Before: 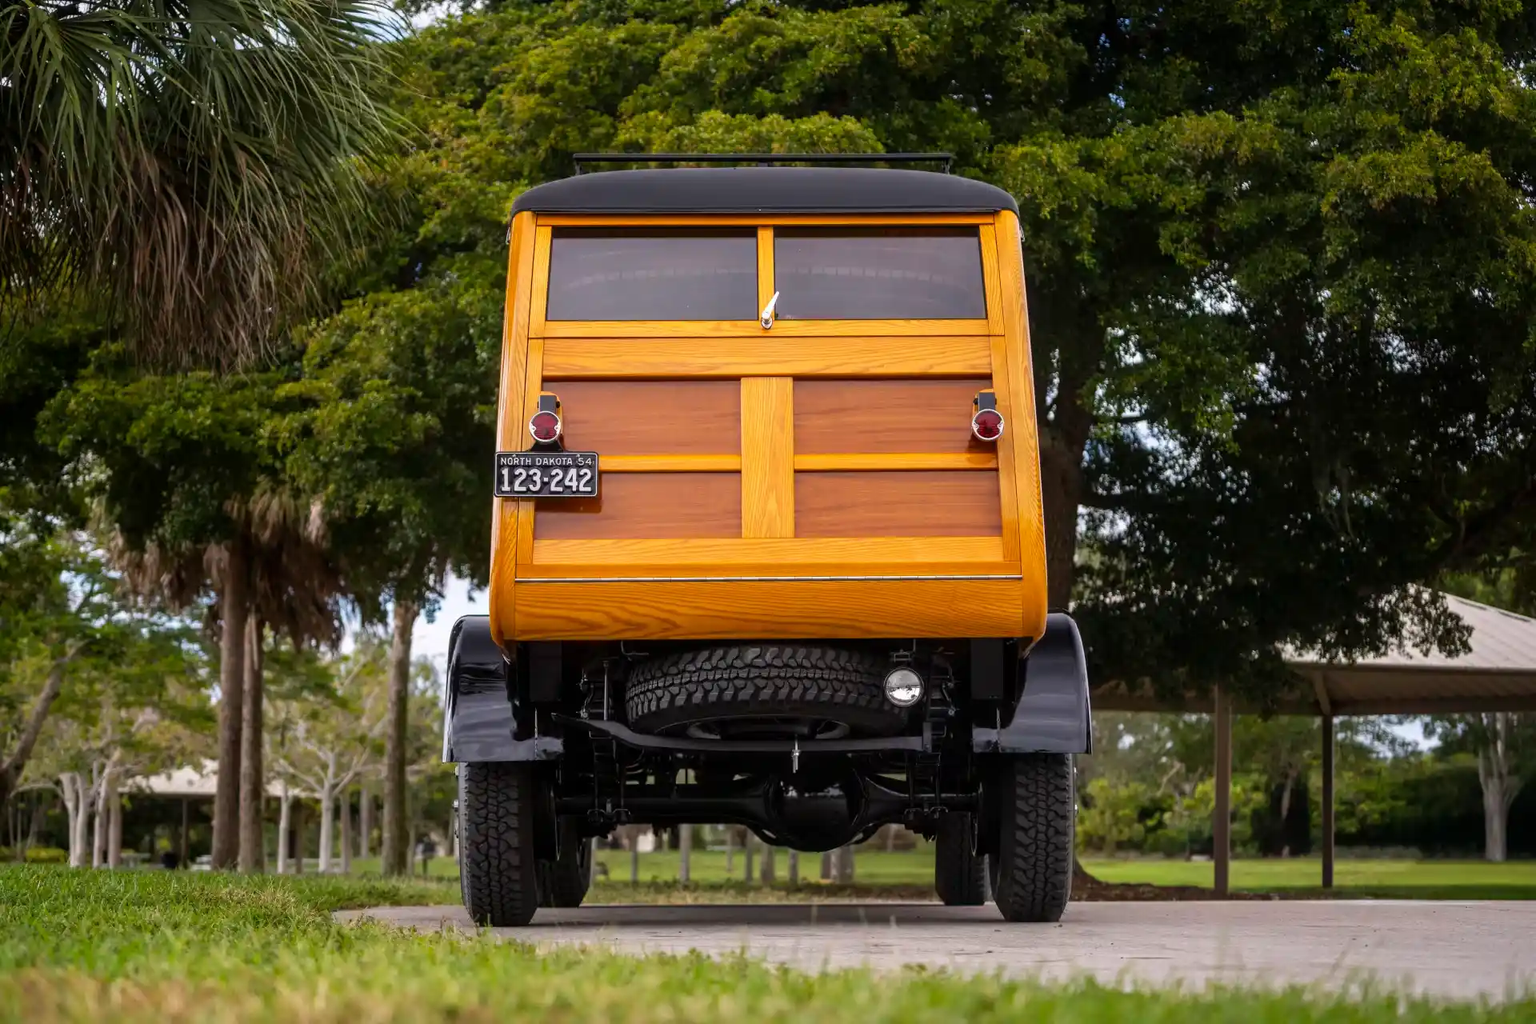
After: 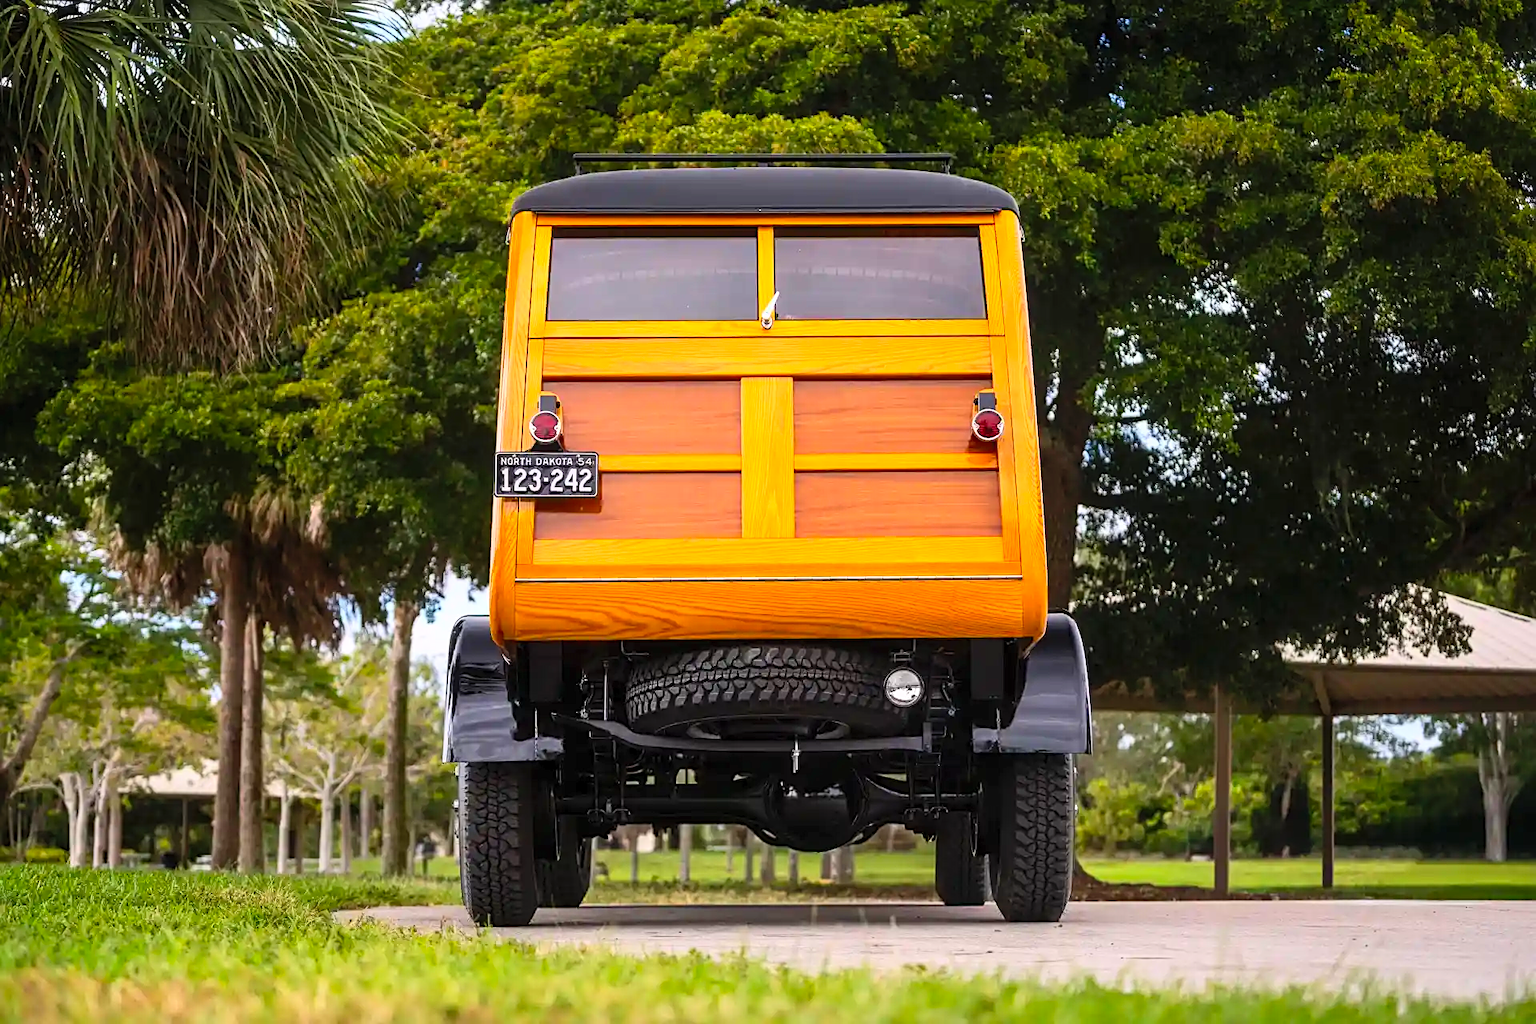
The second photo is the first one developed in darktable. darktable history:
contrast brightness saturation: contrast 0.24, brightness 0.26, saturation 0.39
sharpen: on, module defaults
